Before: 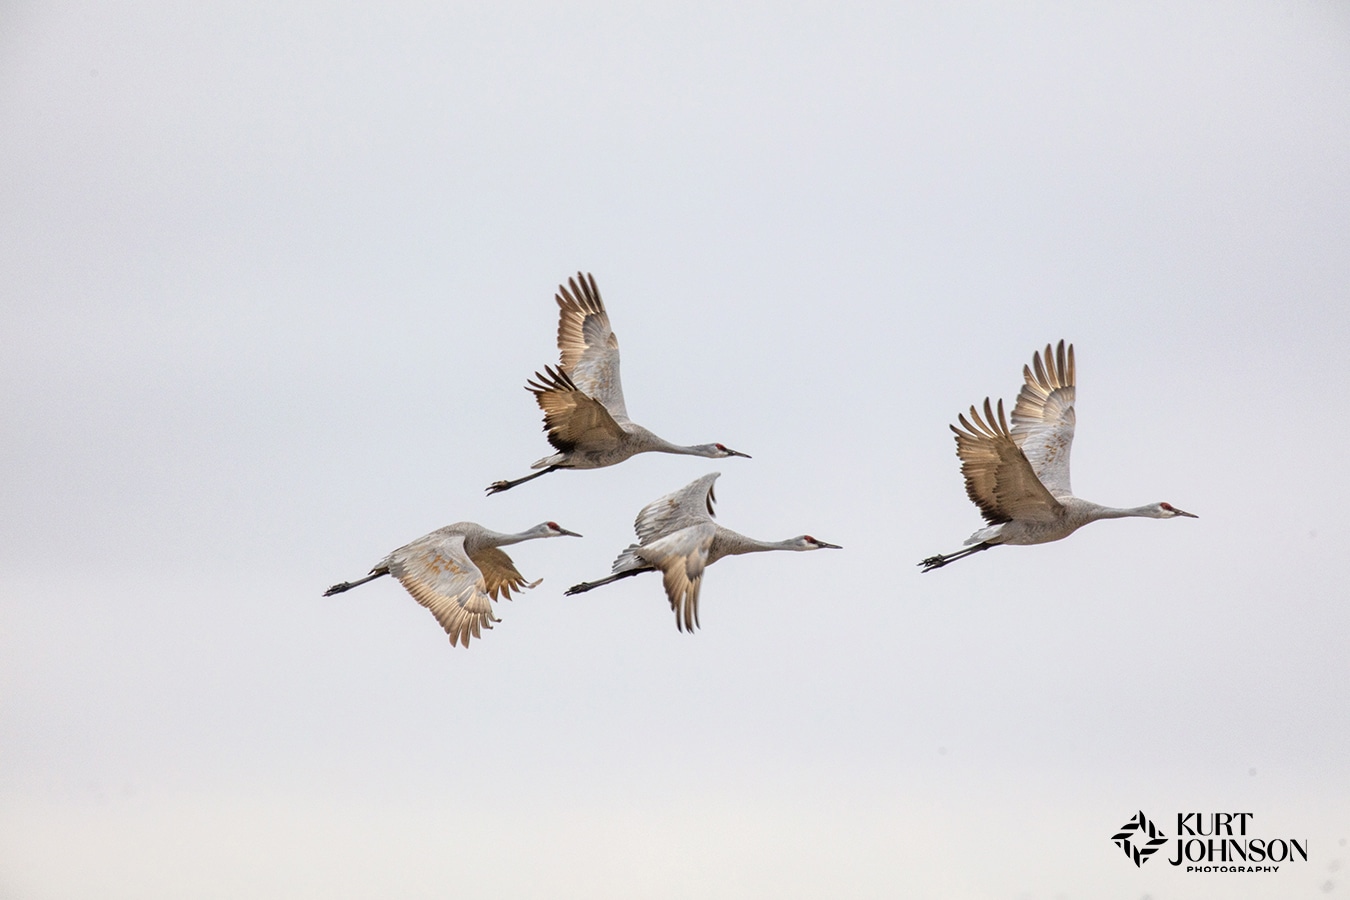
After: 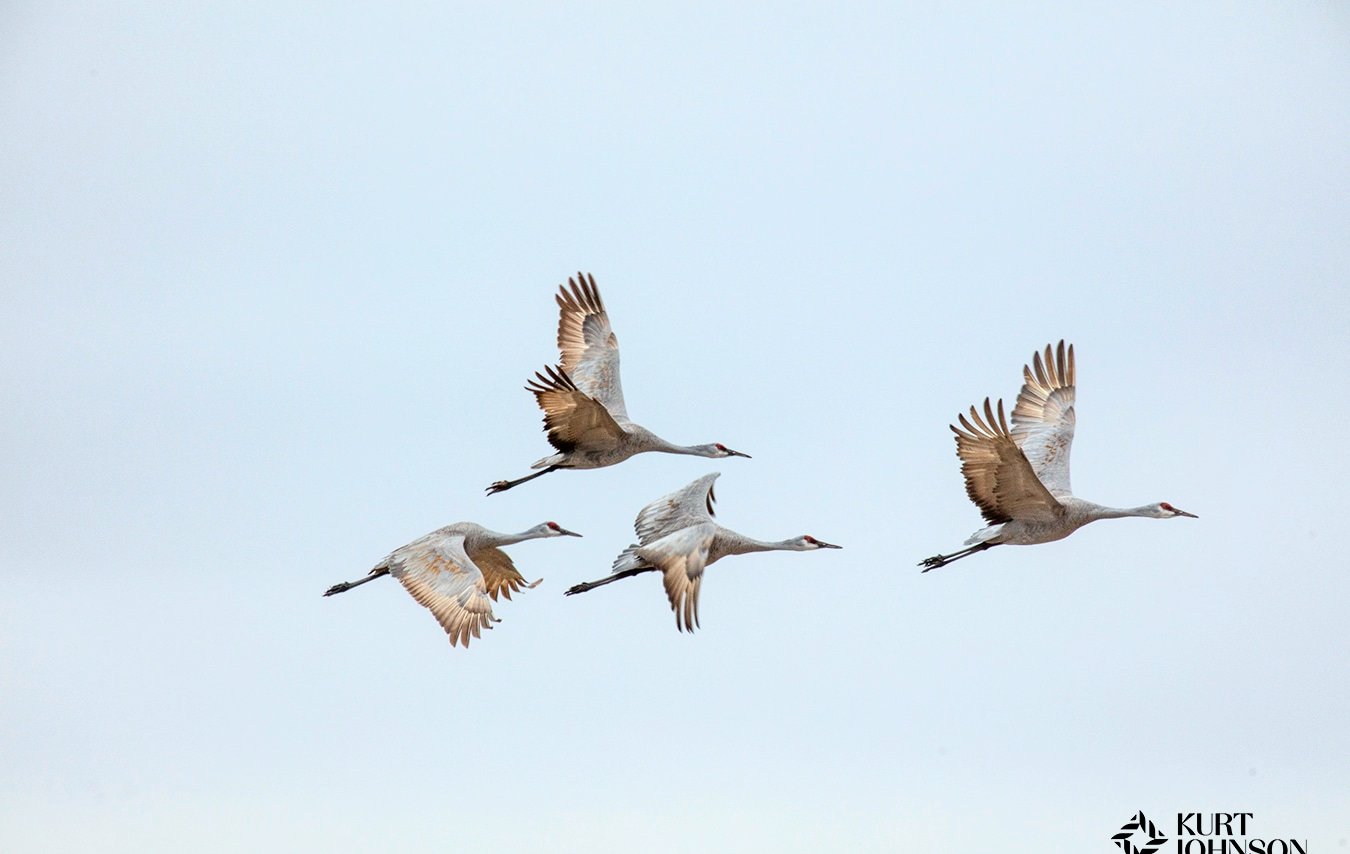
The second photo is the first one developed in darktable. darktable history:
color calibration: illuminant Planckian (black body), adaptation linear Bradford (ICC v4), x 0.362, y 0.366, temperature 4506.37 K
shadows and highlights: shadows -28.87, highlights 30.29
crop and rotate: top 0.003%, bottom 5.097%
tone equalizer: on, module defaults
